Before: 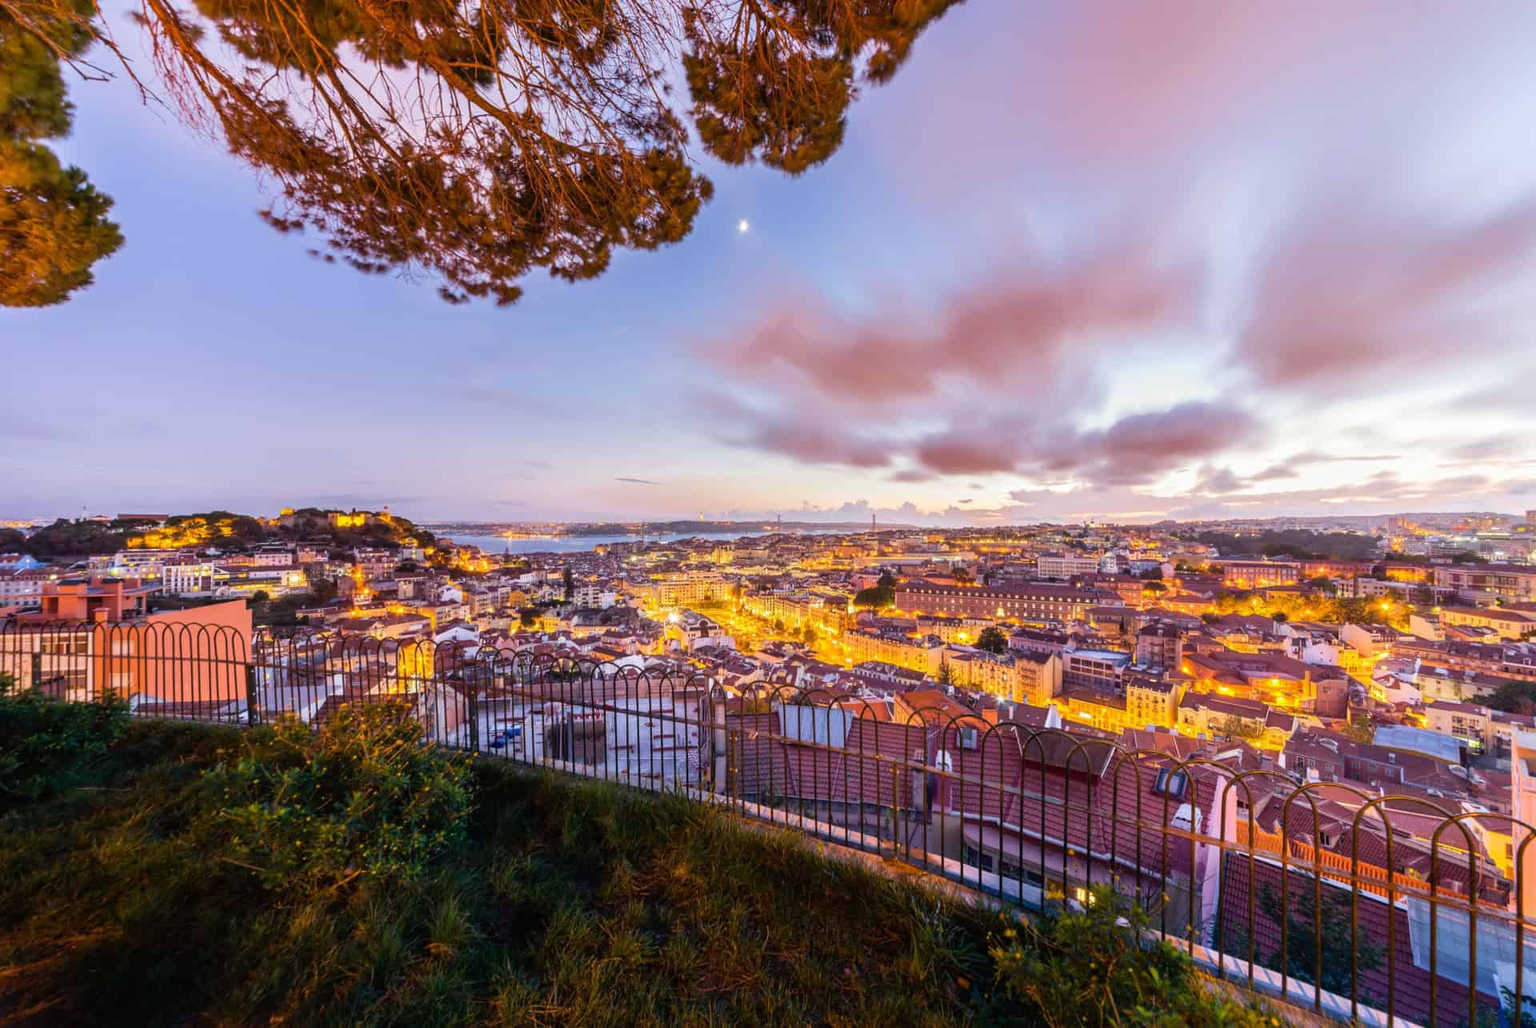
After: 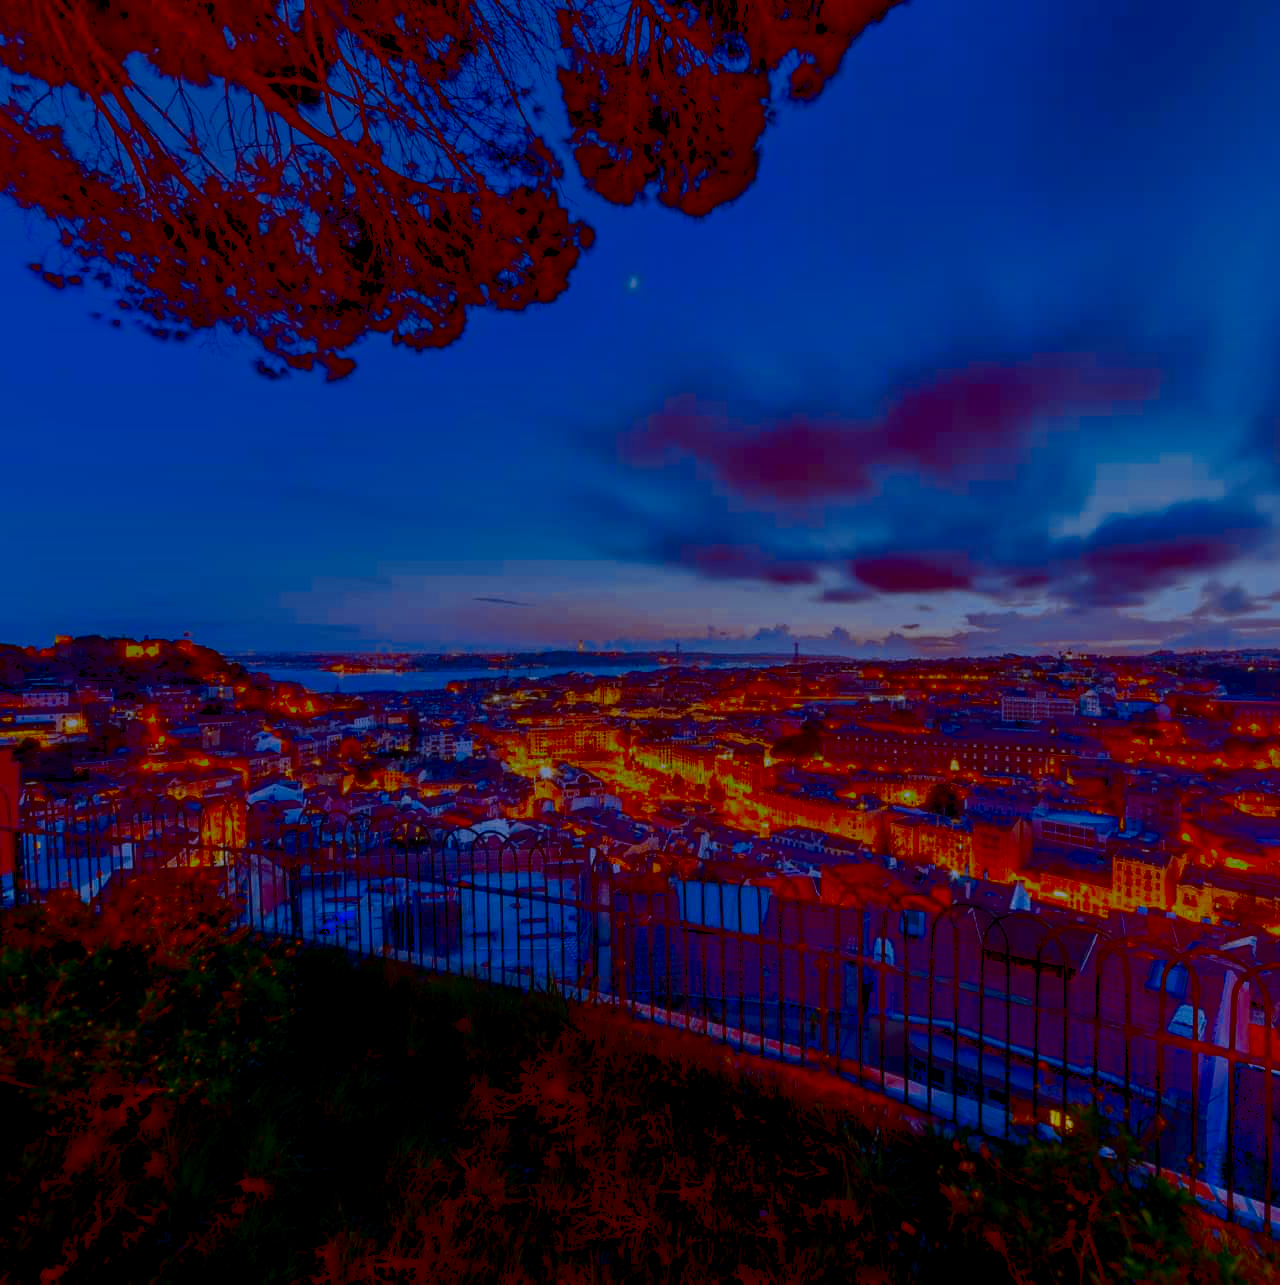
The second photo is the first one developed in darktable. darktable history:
crop and rotate: left 15.446%, right 17.836%
graduated density: hue 238.83°, saturation 50%
color zones: curves: ch0 [(0.035, 0.242) (0.25, 0.5) (0.384, 0.214) (0.488, 0.255) (0.75, 0.5)]; ch1 [(0.063, 0.379) (0.25, 0.5) (0.354, 0.201) (0.489, 0.085) (0.729, 0.271)]; ch2 [(0.25, 0.5) (0.38, 0.517) (0.442, 0.51) (0.735, 0.456)]
contrast brightness saturation: brightness -1, saturation 1
white balance: red 0.967, blue 1.119, emerald 0.756
levels: levels [0, 0.435, 0.917]
filmic rgb: black relative exposure -7.15 EV, white relative exposure 5.36 EV, hardness 3.02, color science v6 (2022)
